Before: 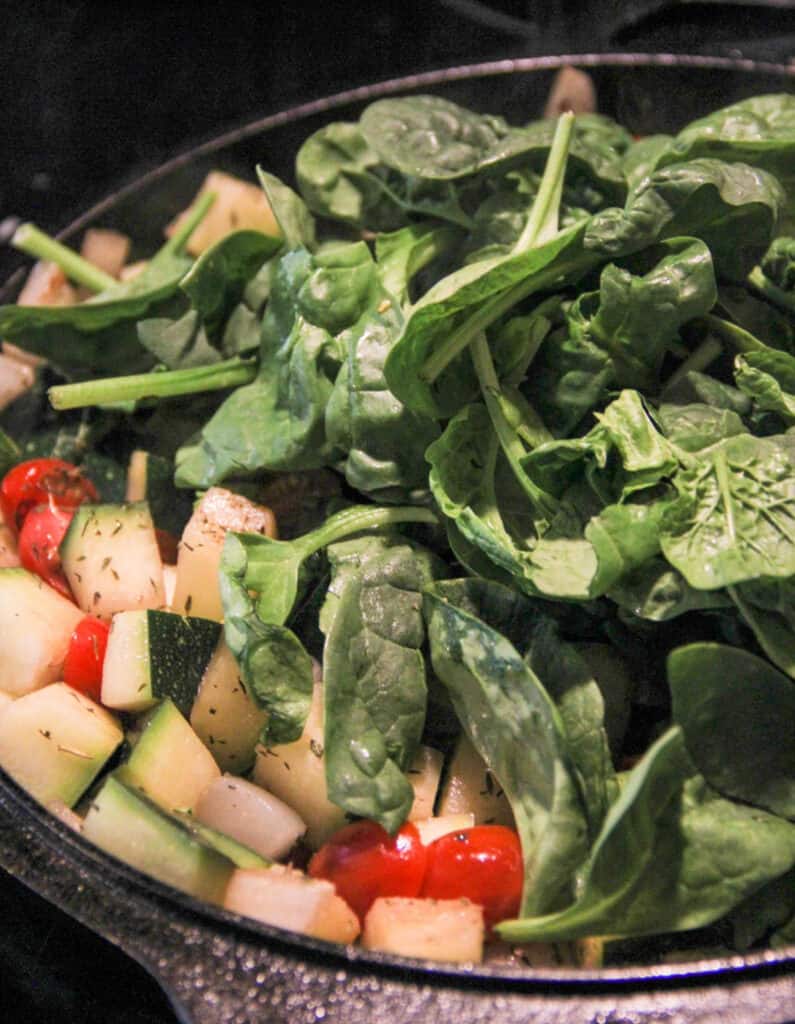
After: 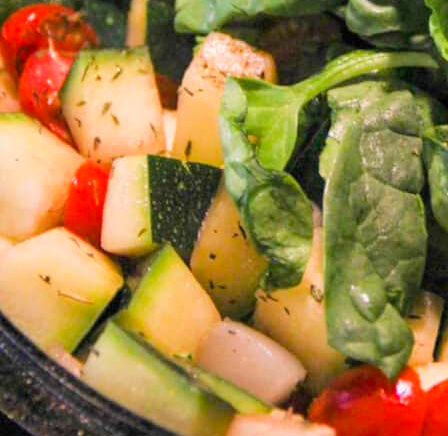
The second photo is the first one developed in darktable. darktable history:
color balance rgb: perceptual saturation grading › global saturation 25%, perceptual brilliance grading › mid-tones 10%, perceptual brilliance grading › shadows 15%, global vibrance 20%
crop: top 44.483%, right 43.593%, bottom 12.892%
